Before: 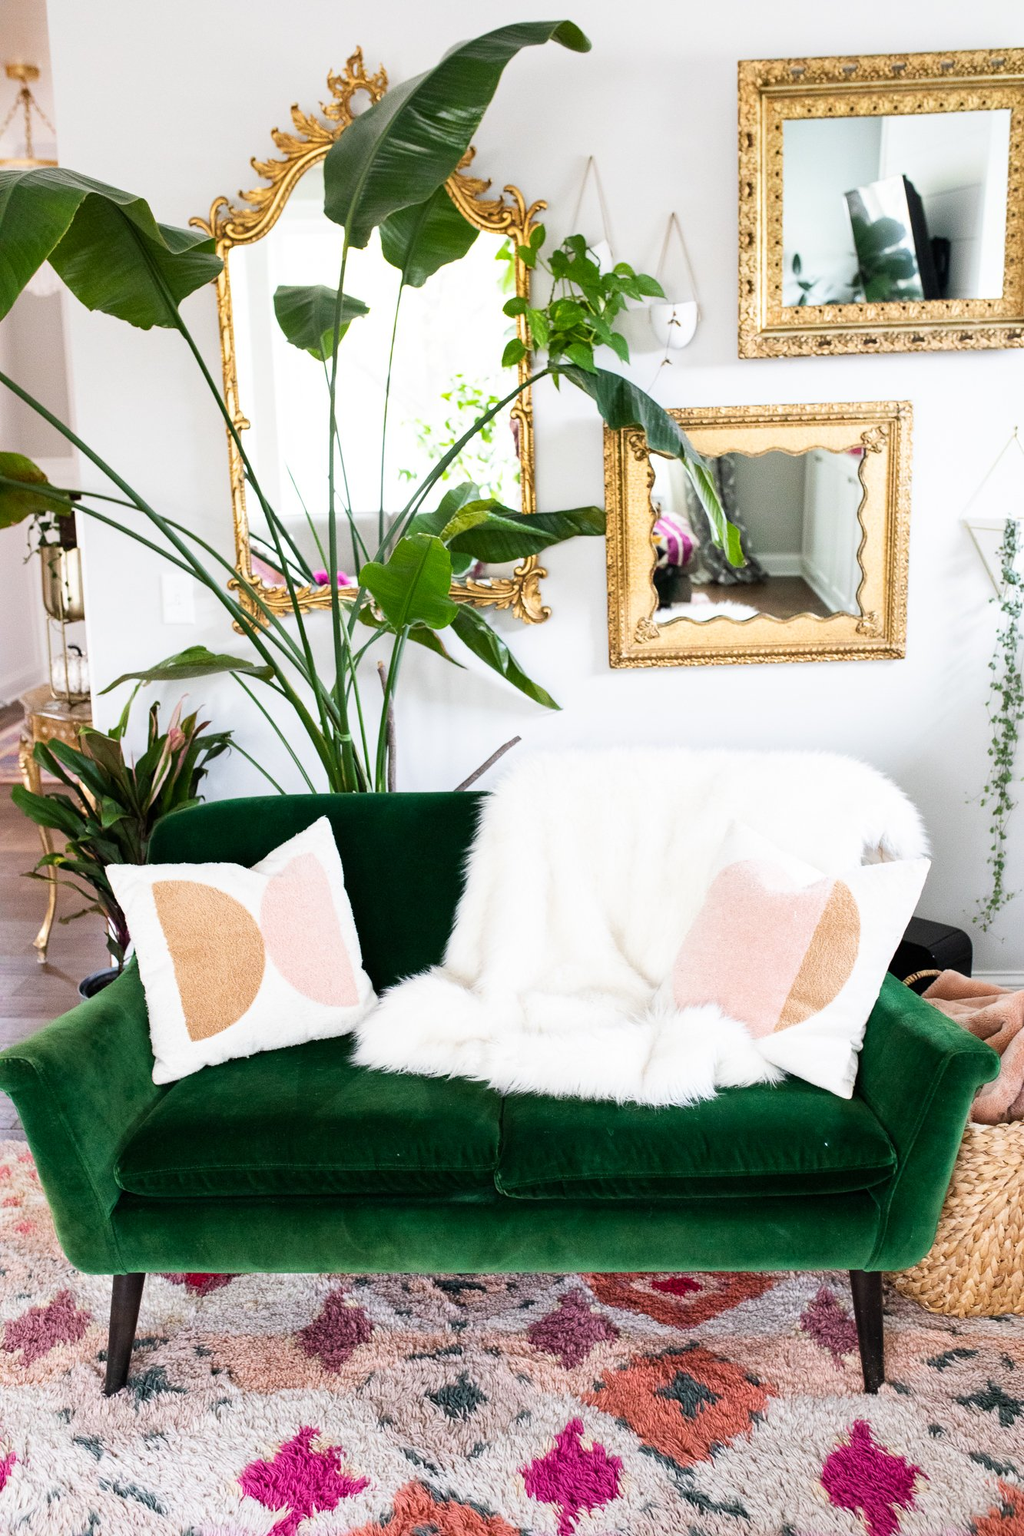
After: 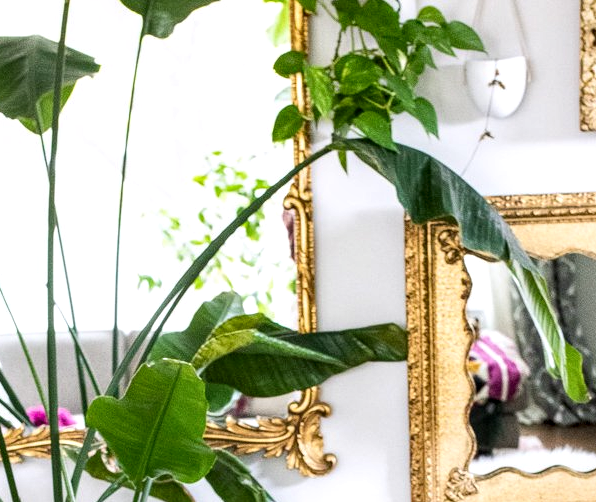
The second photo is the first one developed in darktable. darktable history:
crop: left 28.64%, top 16.832%, right 26.637%, bottom 58.055%
white balance: red 1.004, blue 1.024
exposure: compensate highlight preservation false
local contrast: detail 142%
